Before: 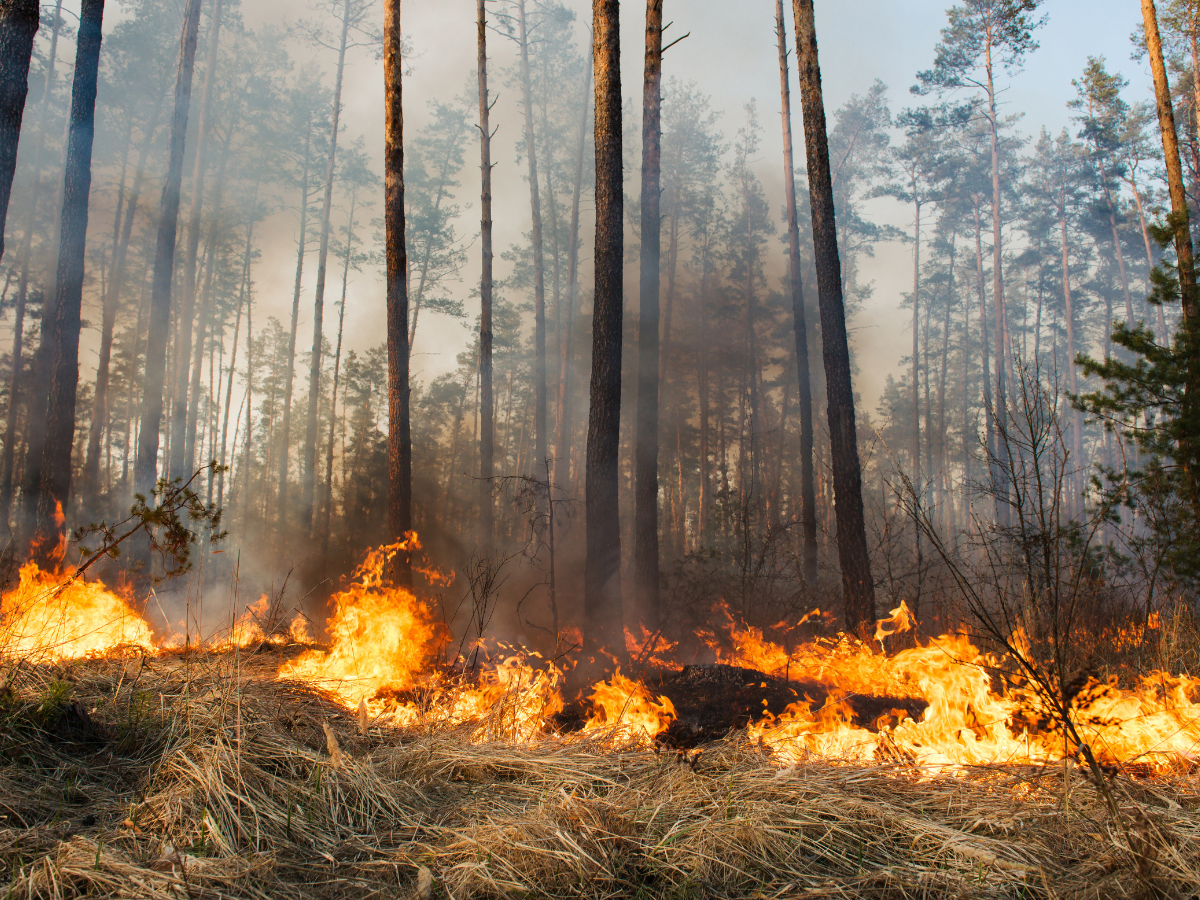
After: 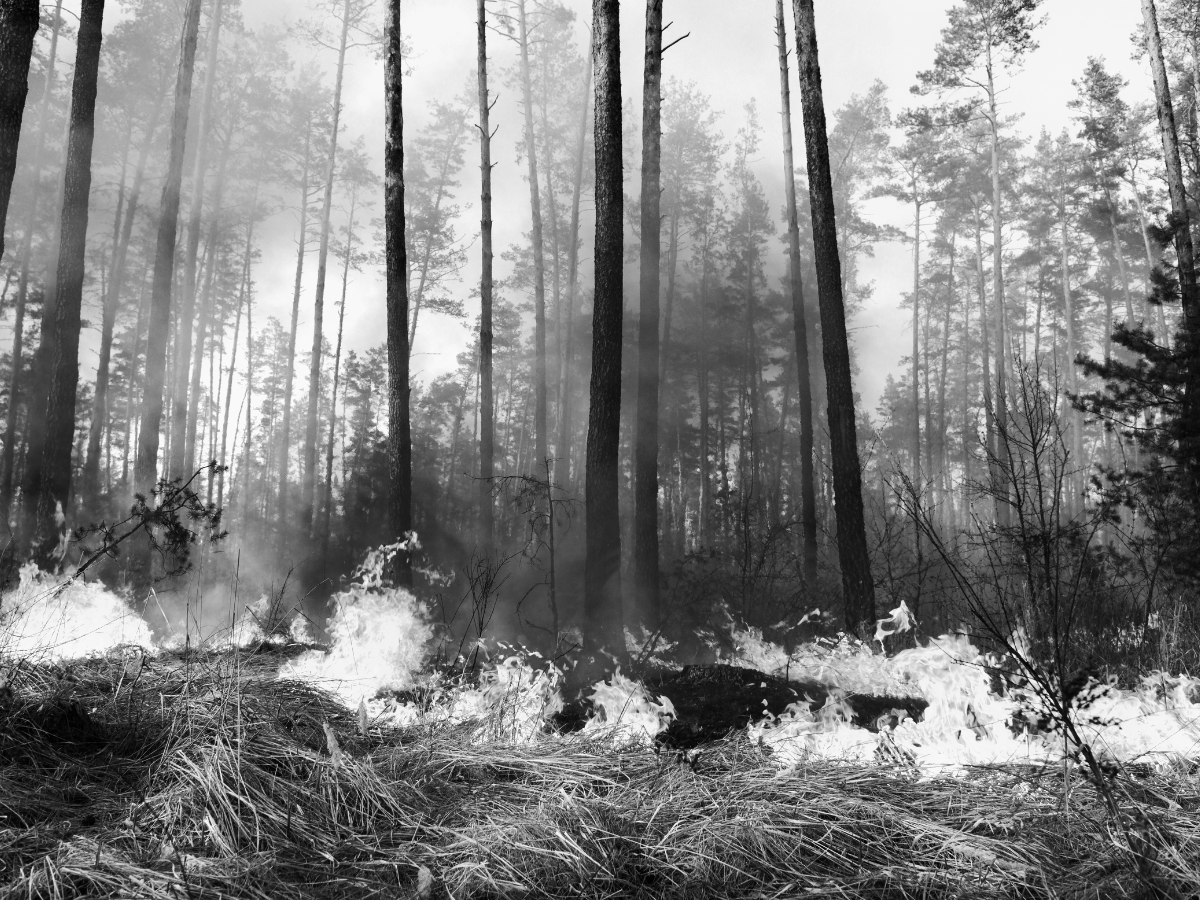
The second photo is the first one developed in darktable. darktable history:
white balance: red 0.967, blue 1.049
color balance rgb: perceptual saturation grading › global saturation 25%, global vibrance 20%
velvia: on, module defaults
tone equalizer: -8 EV -0.75 EV, -7 EV -0.7 EV, -6 EV -0.6 EV, -5 EV -0.4 EV, -3 EV 0.4 EV, -2 EV 0.6 EV, -1 EV 0.7 EV, +0 EV 0.75 EV, edges refinement/feathering 500, mask exposure compensation -1.57 EV, preserve details no
monochrome: a -35.87, b 49.73, size 1.7
